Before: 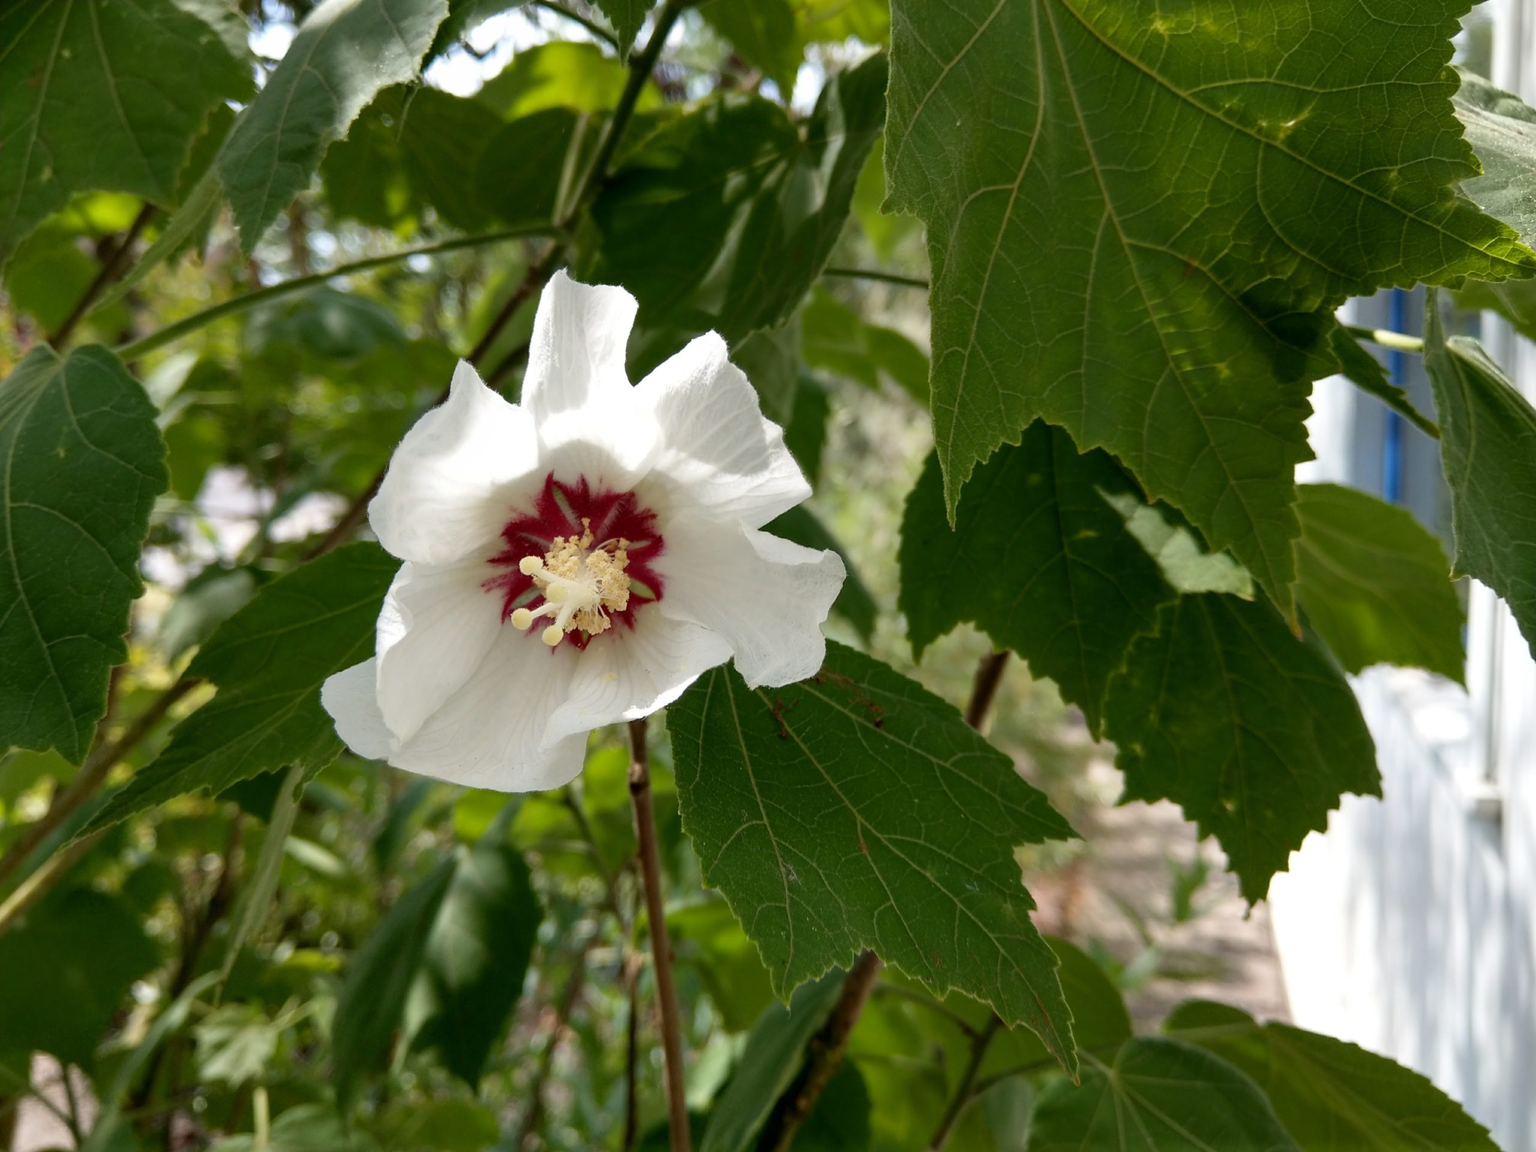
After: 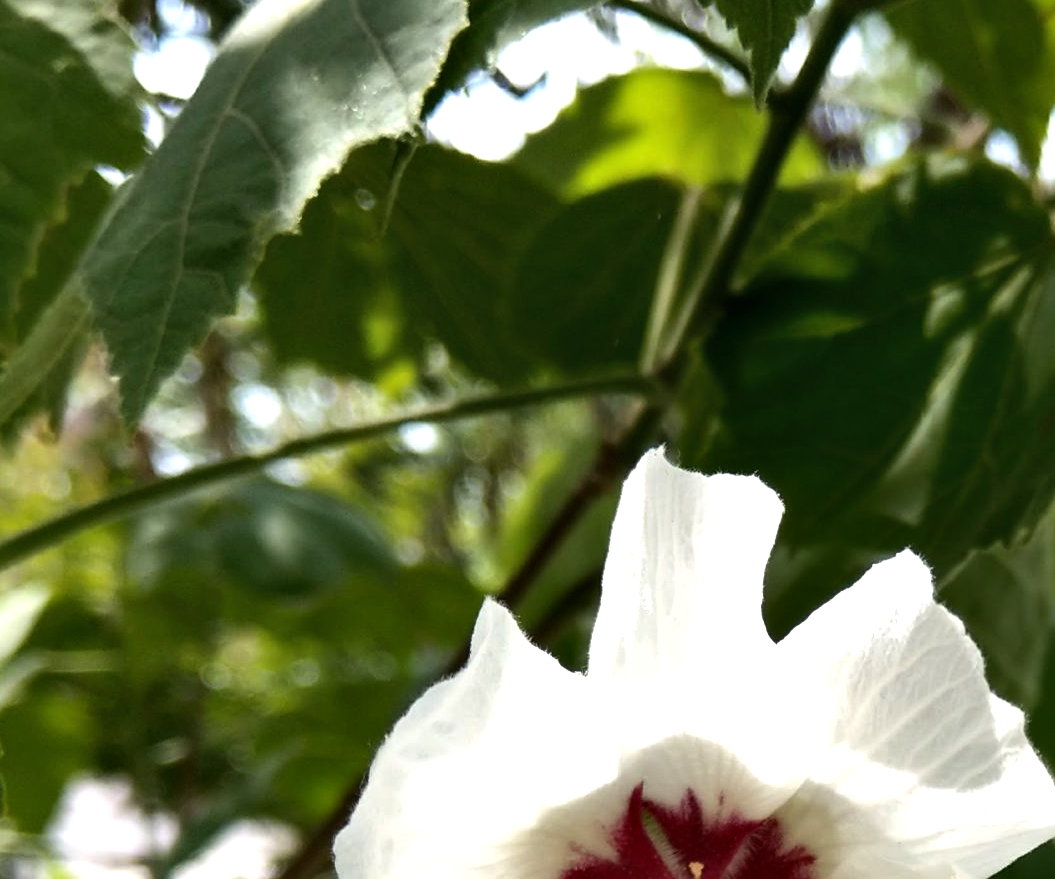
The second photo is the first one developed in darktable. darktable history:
crop and rotate: left 10.947%, top 0.065%, right 47.809%, bottom 54.117%
shadows and highlights: white point adjustment 0.047, soften with gaussian
tone equalizer: -8 EV -0.719 EV, -7 EV -0.698 EV, -6 EV -0.598 EV, -5 EV -0.372 EV, -3 EV 0.373 EV, -2 EV 0.6 EV, -1 EV 0.701 EV, +0 EV 0.747 EV, edges refinement/feathering 500, mask exposure compensation -1.57 EV, preserve details no
